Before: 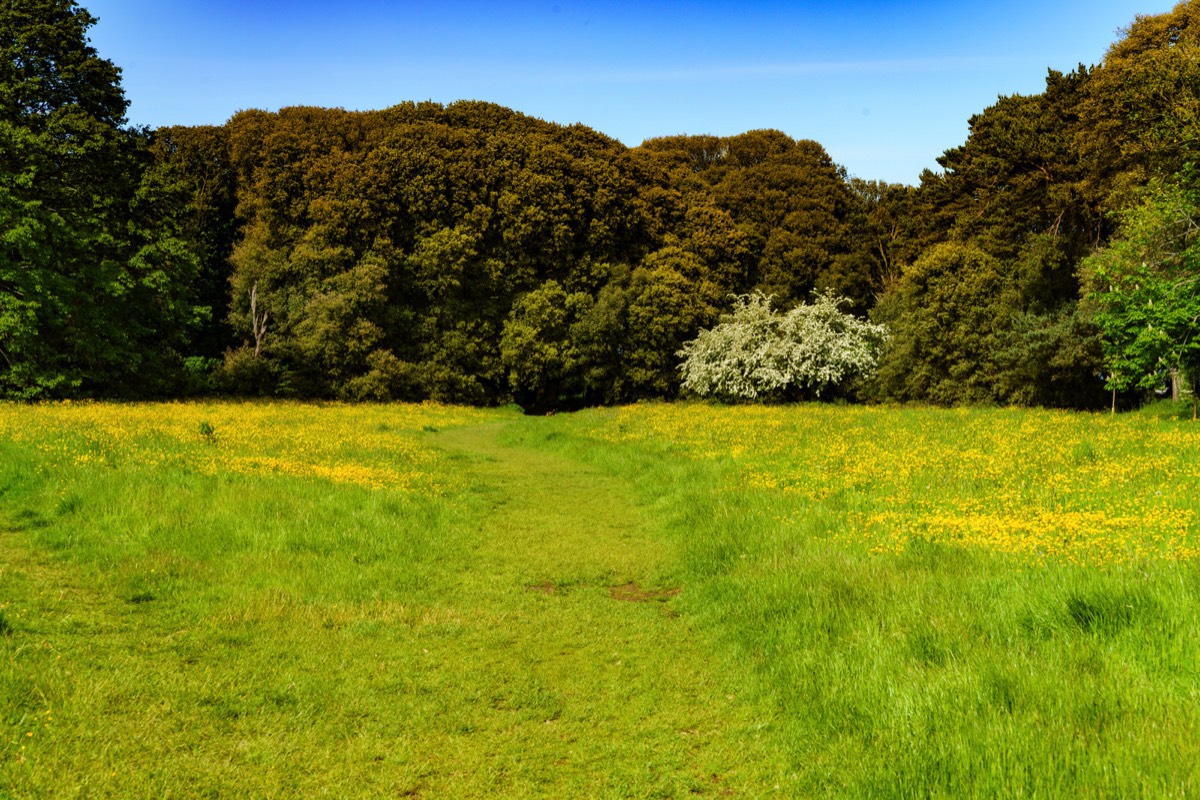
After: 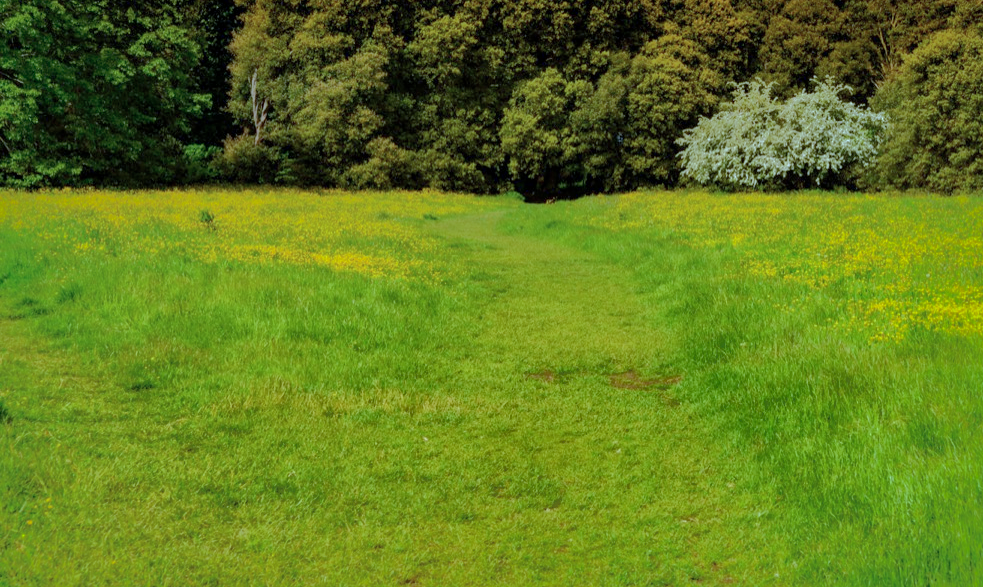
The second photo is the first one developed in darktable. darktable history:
crop: top 26.514%, right 18.027%
shadows and highlights: shadows 39.03, highlights -75.67
color calibration: illuminant custom, x 0.39, y 0.387, temperature 3807.86 K
